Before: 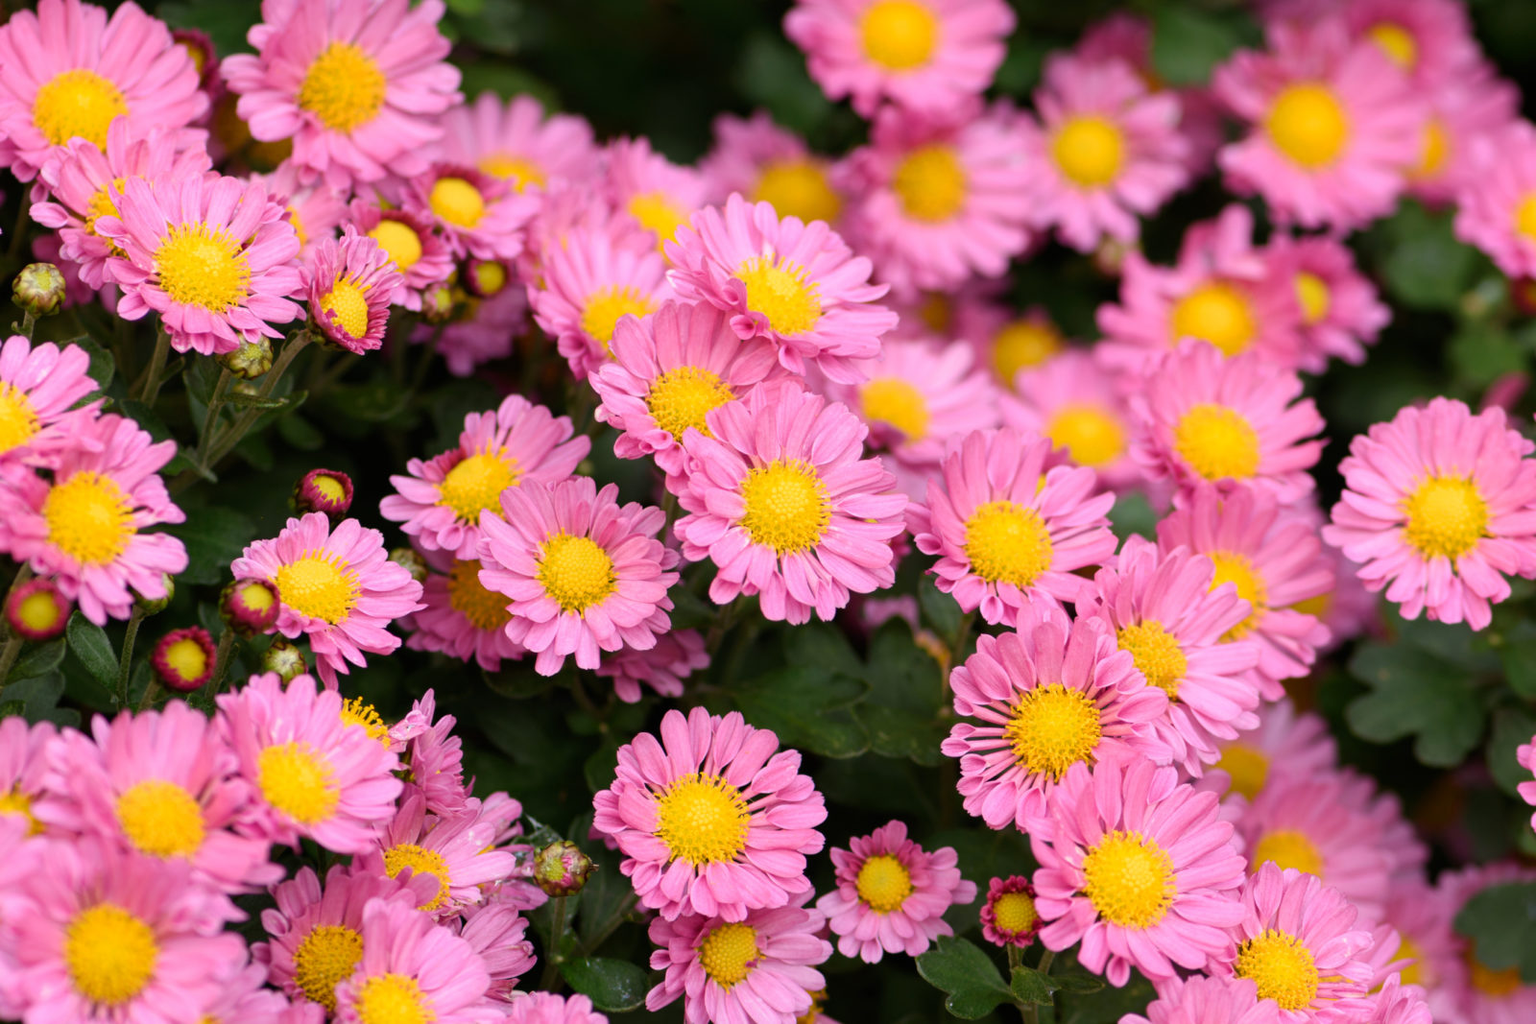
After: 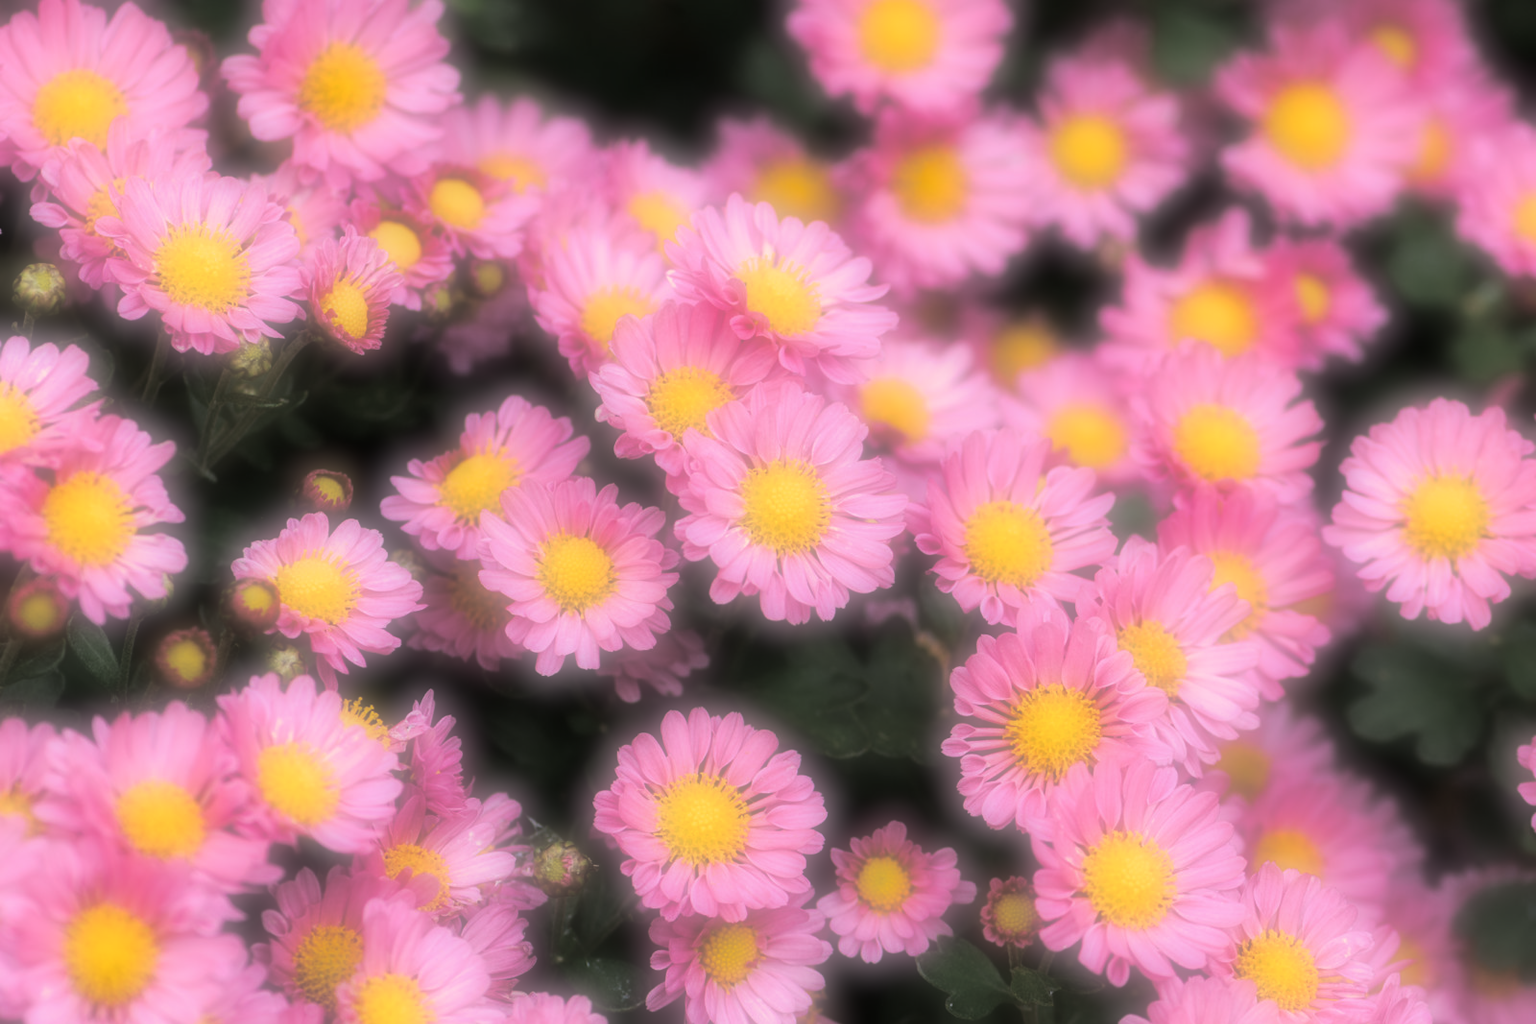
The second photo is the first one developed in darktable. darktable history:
soften: on, module defaults
split-toning: shadows › hue 43.2°, shadows › saturation 0, highlights › hue 50.4°, highlights › saturation 1
